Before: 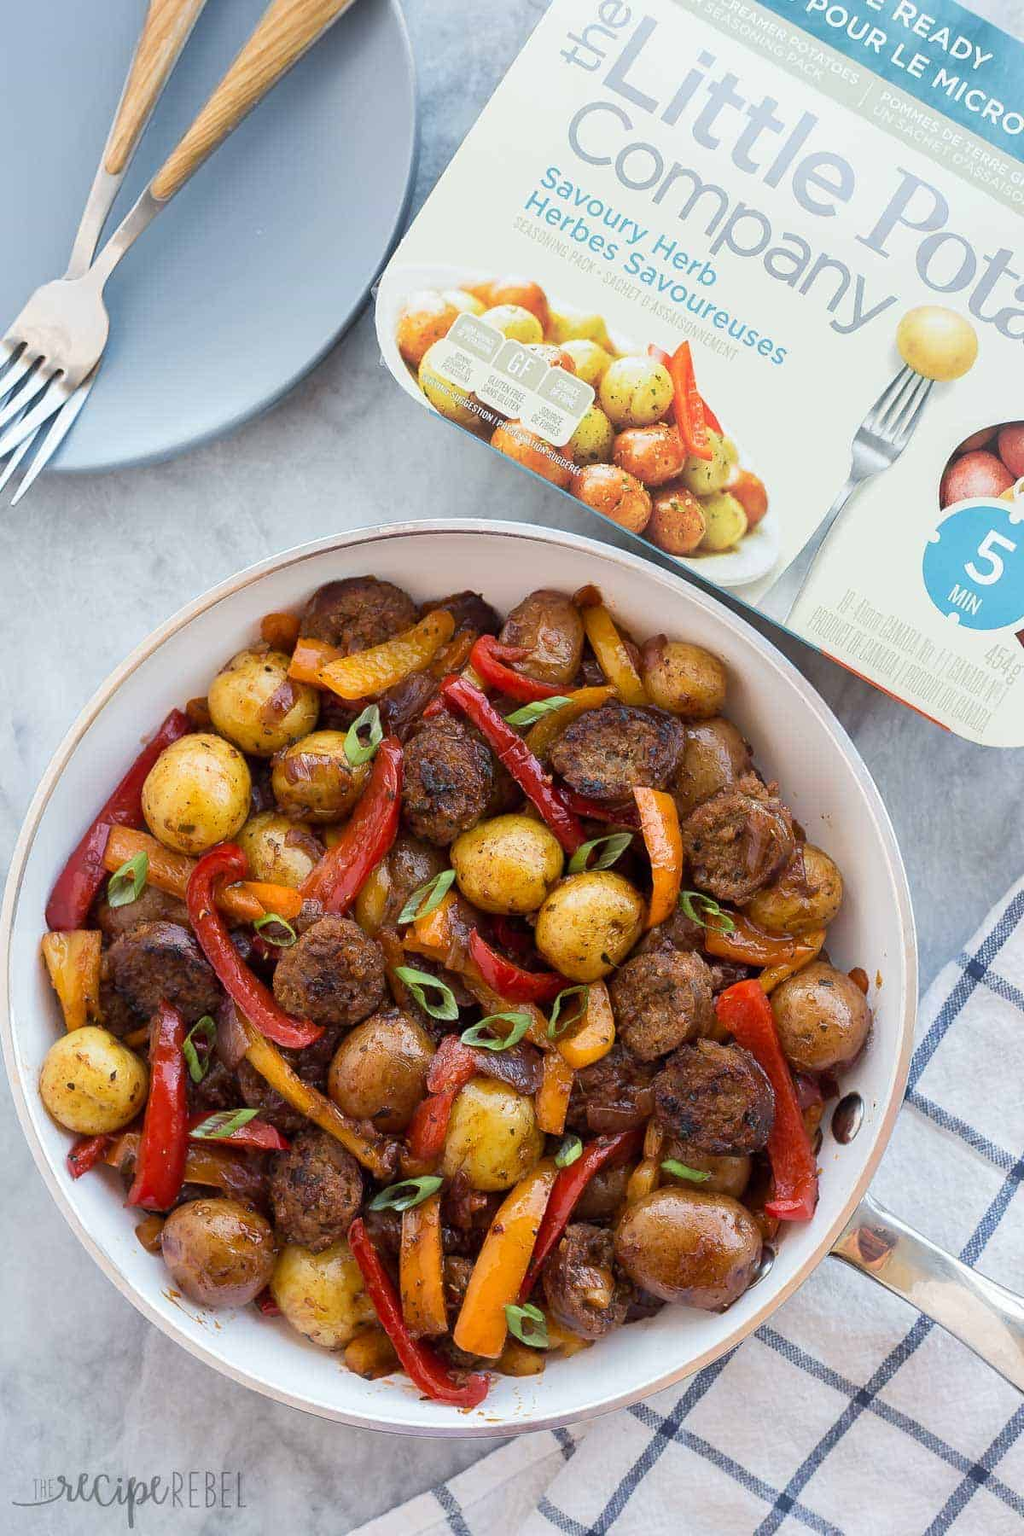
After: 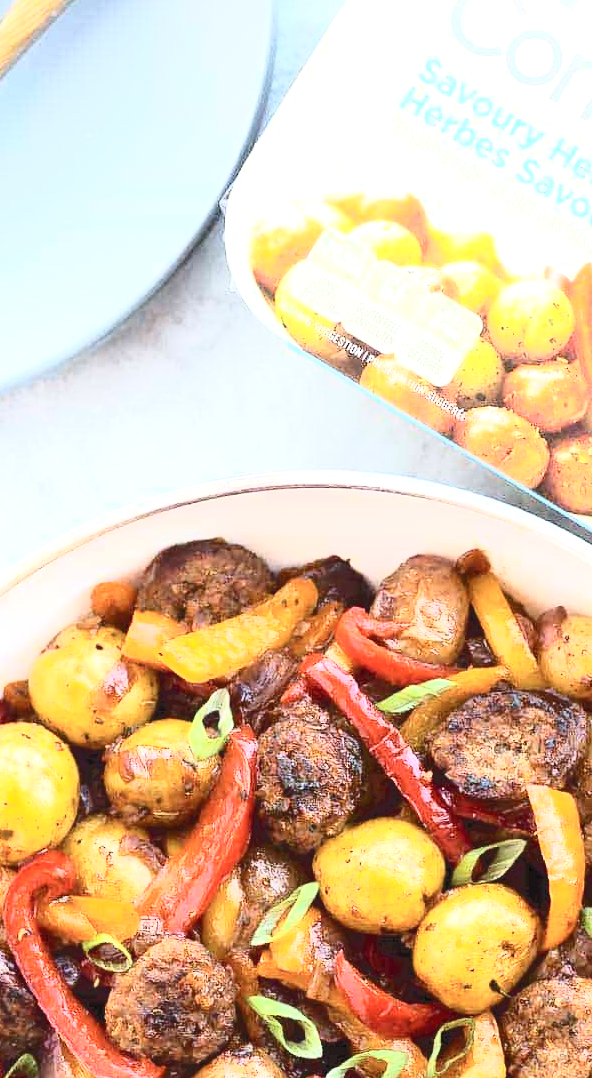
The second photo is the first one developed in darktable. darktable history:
color zones: curves: ch1 [(0, 0.513) (0.143, 0.524) (0.286, 0.511) (0.429, 0.506) (0.571, 0.503) (0.714, 0.503) (0.857, 0.508) (1, 0.513)]
exposure: exposure 0.74 EV, compensate highlight preservation false
crop: left 17.924%, top 7.664%, right 32.7%, bottom 32.437%
tone curve: curves: ch0 [(0, 0) (0.003, 0.037) (0.011, 0.061) (0.025, 0.104) (0.044, 0.145) (0.069, 0.145) (0.1, 0.127) (0.136, 0.175) (0.177, 0.207) (0.224, 0.252) (0.277, 0.341) (0.335, 0.446) (0.399, 0.554) (0.468, 0.658) (0.543, 0.757) (0.623, 0.843) (0.709, 0.919) (0.801, 0.958) (0.898, 0.975) (1, 1)], color space Lab, independent channels, preserve colors none
